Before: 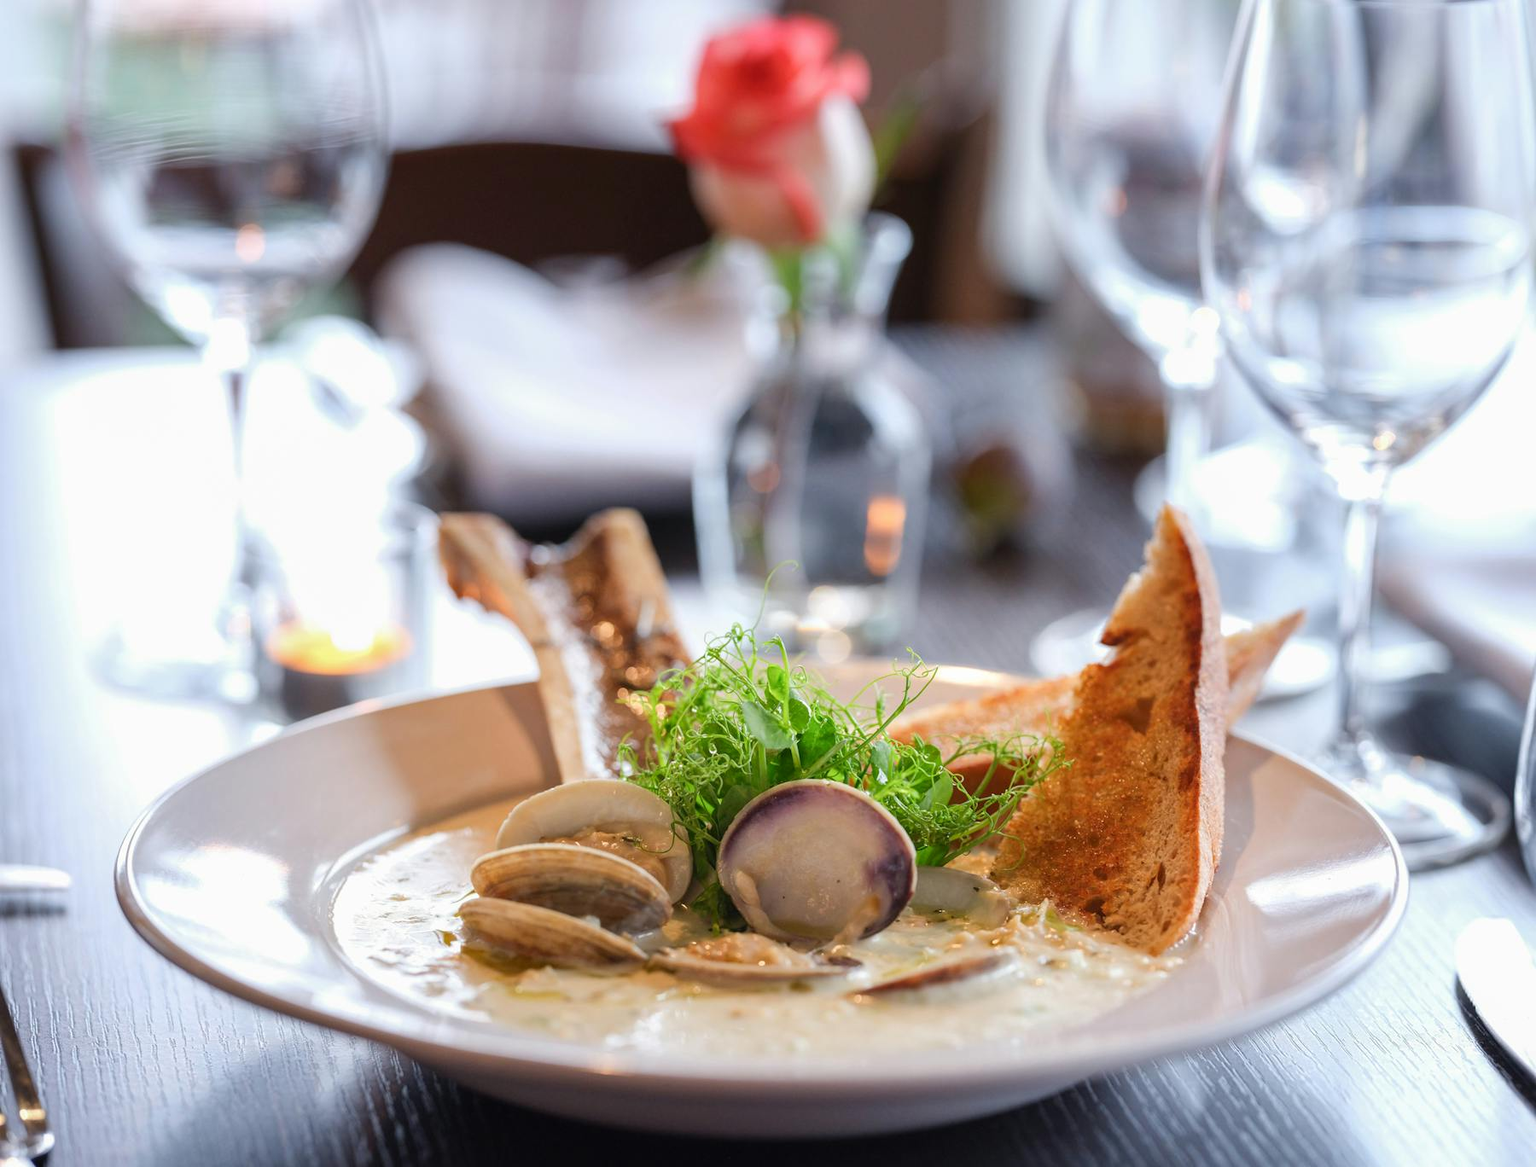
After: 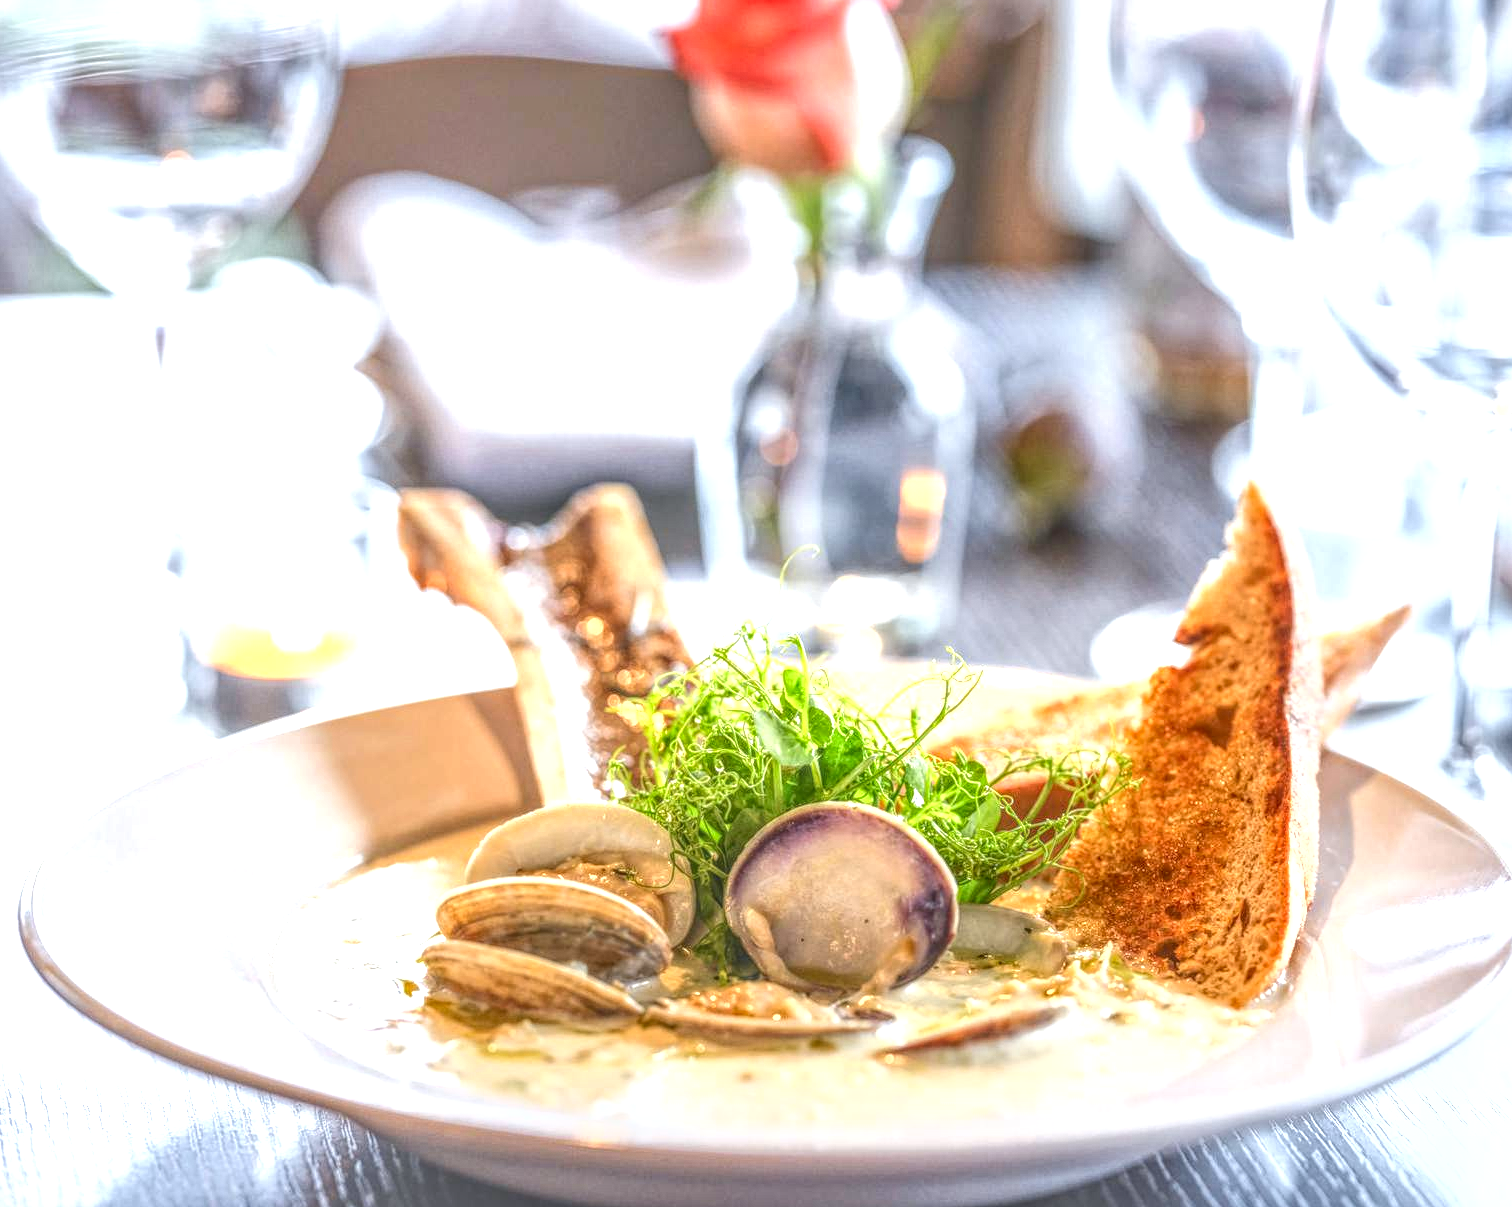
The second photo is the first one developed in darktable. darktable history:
exposure: exposure 0.999 EV, compensate highlight preservation false
local contrast: highlights 0%, shadows 0%, detail 200%, midtone range 0.25
crop: left 6.446%, top 8.188%, right 9.538%, bottom 3.548%
tone curve: curves: ch0 [(0, 0) (0.227, 0.17) (0.766, 0.774) (1, 1)]; ch1 [(0, 0) (0.114, 0.127) (0.437, 0.452) (0.498, 0.495) (0.579, 0.576) (1, 1)]; ch2 [(0, 0) (0.233, 0.259) (0.493, 0.492) (0.568, 0.579) (1, 1)], color space Lab, independent channels, preserve colors none
